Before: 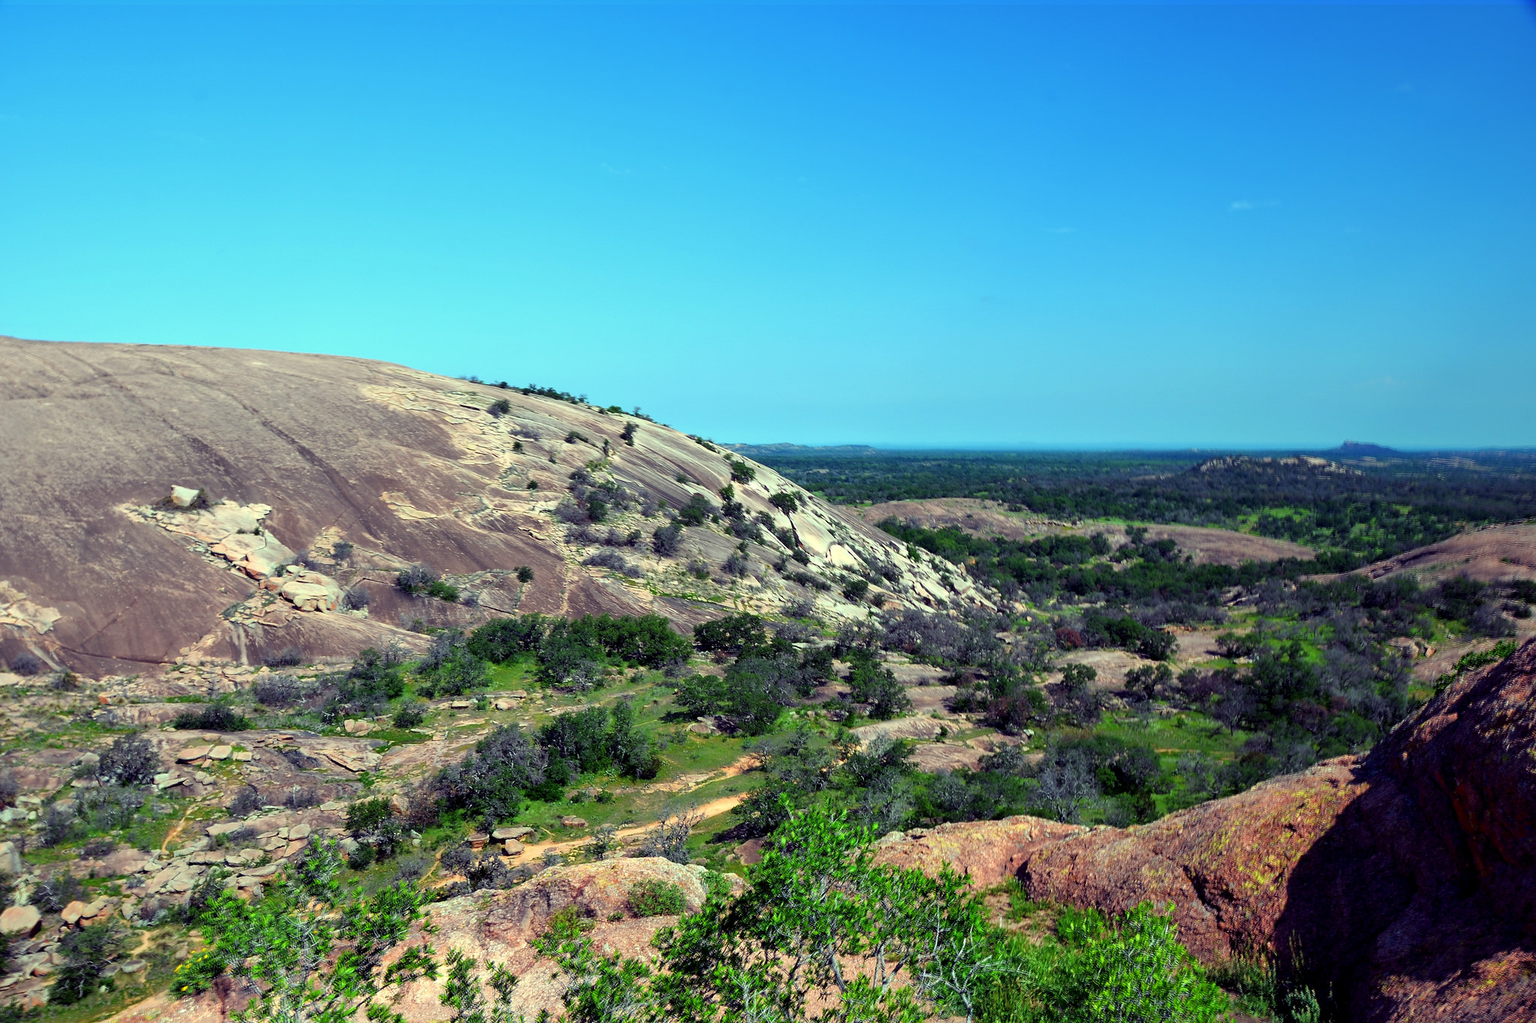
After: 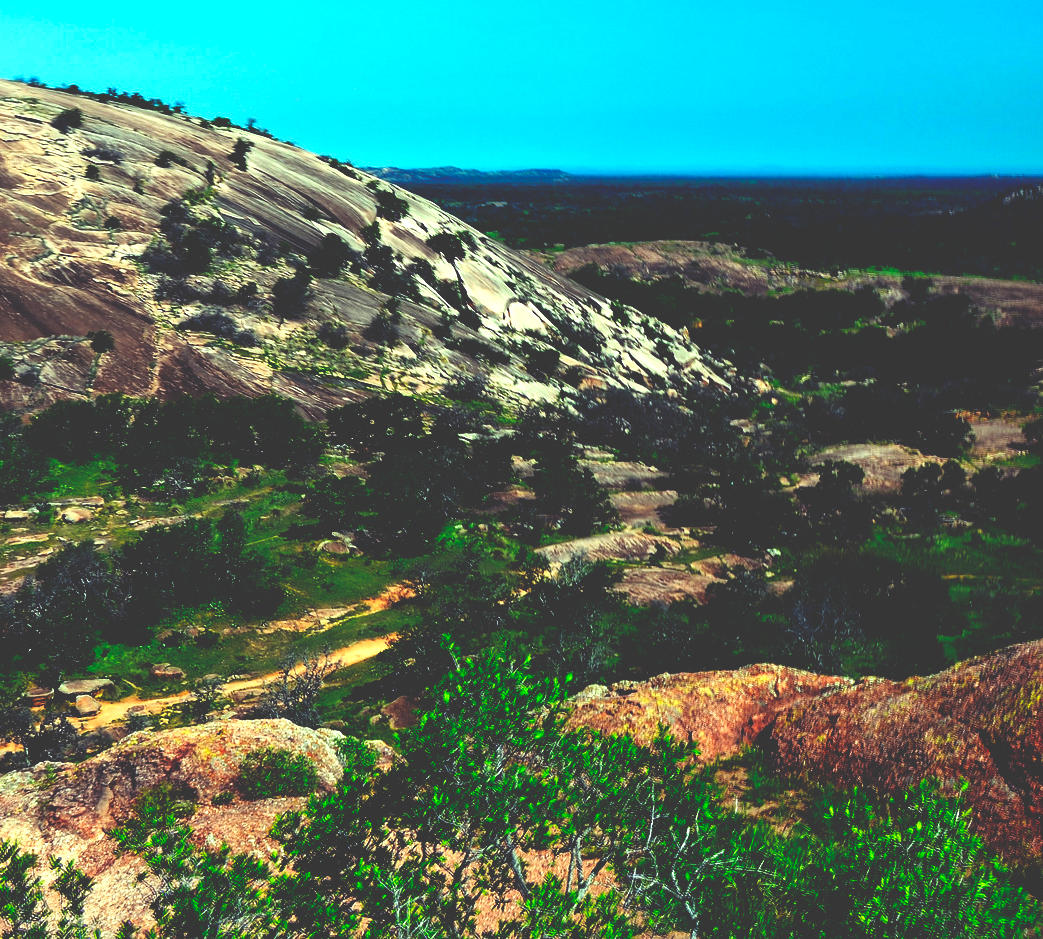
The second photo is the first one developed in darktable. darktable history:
base curve: curves: ch0 [(0, 0.036) (0.083, 0.04) (0.804, 1)], preserve colors none
crop and rotate: left 29.237%, top 31.152%, right 19.807%
